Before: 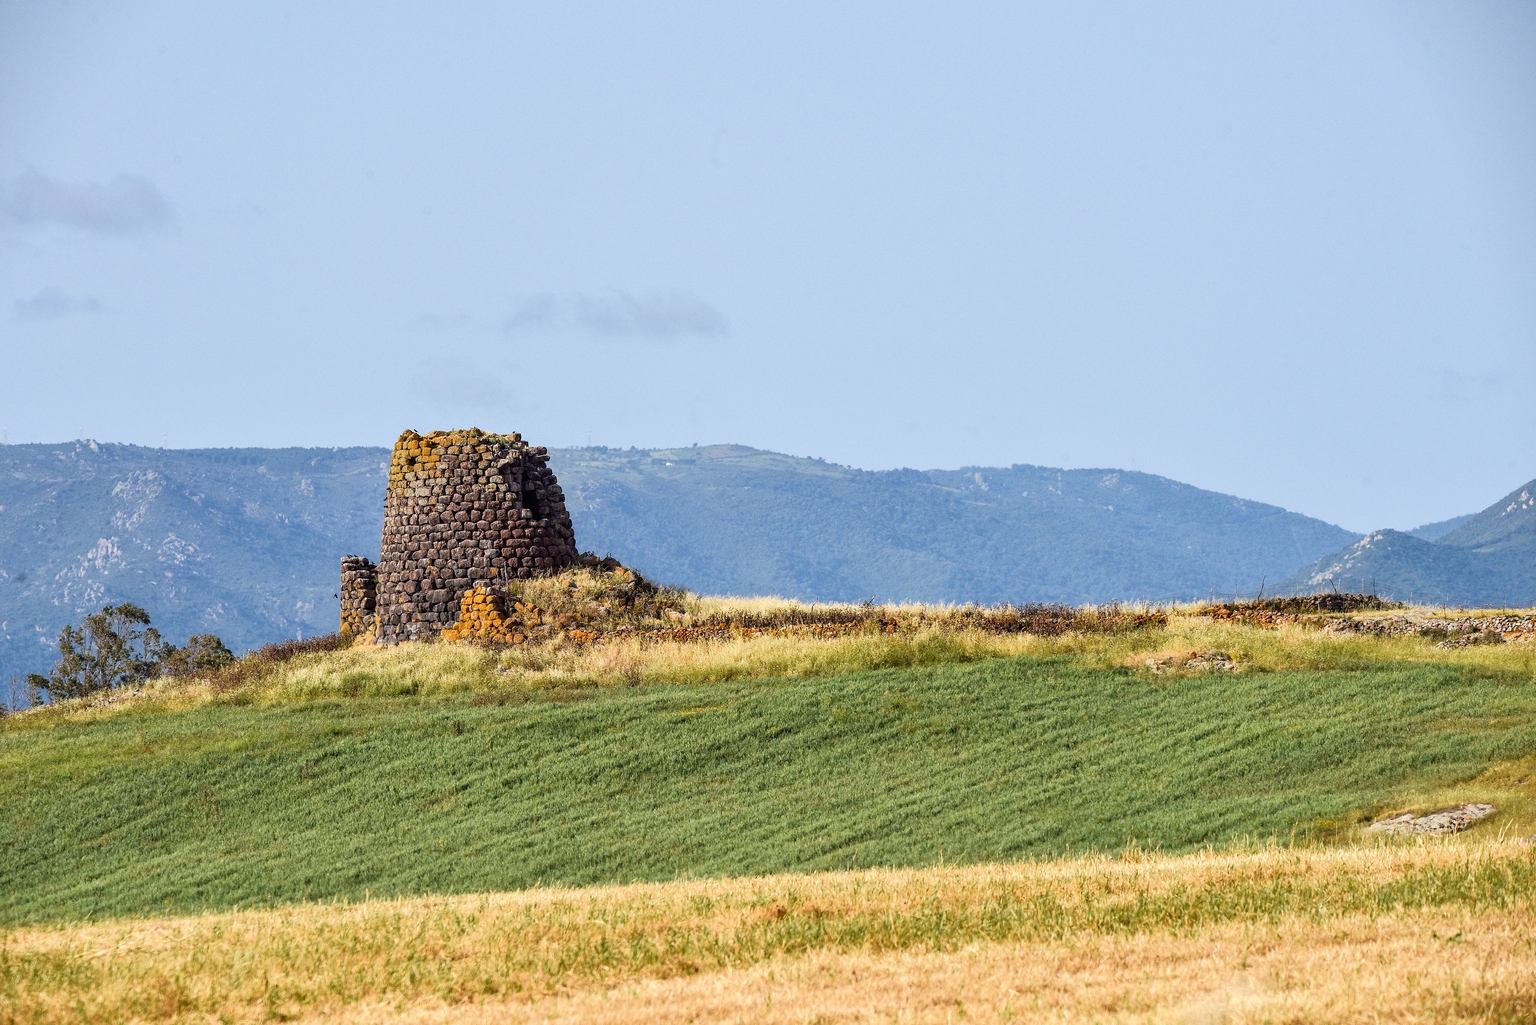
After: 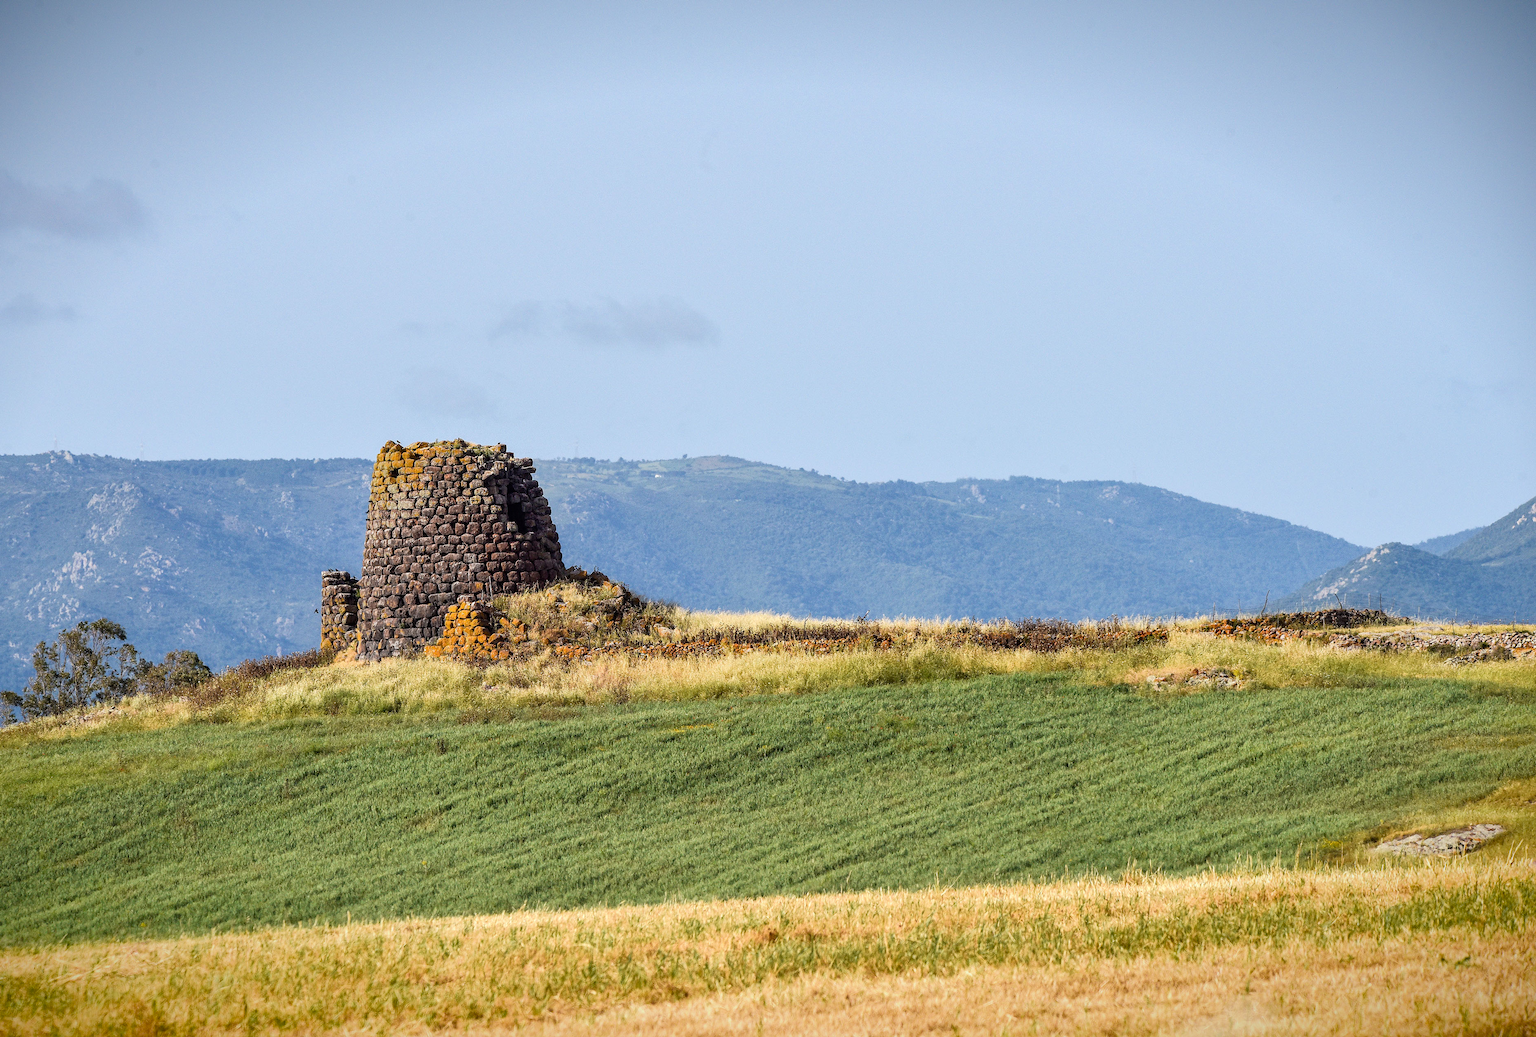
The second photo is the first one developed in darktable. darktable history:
vignetting: fall-off start 98.29%, fall-off radius 100%, brightness -1, saturation 0.5, width/height ratio 1.428
crop and rotate: left 1.774%, right 0.633%, bottom 1.28%
